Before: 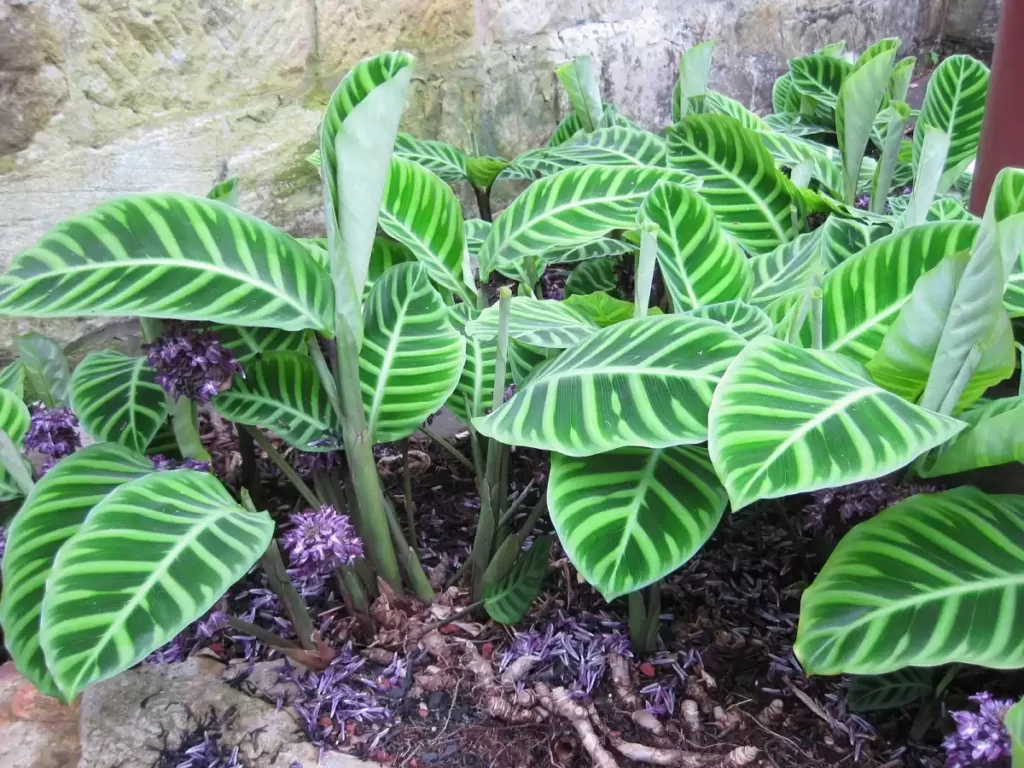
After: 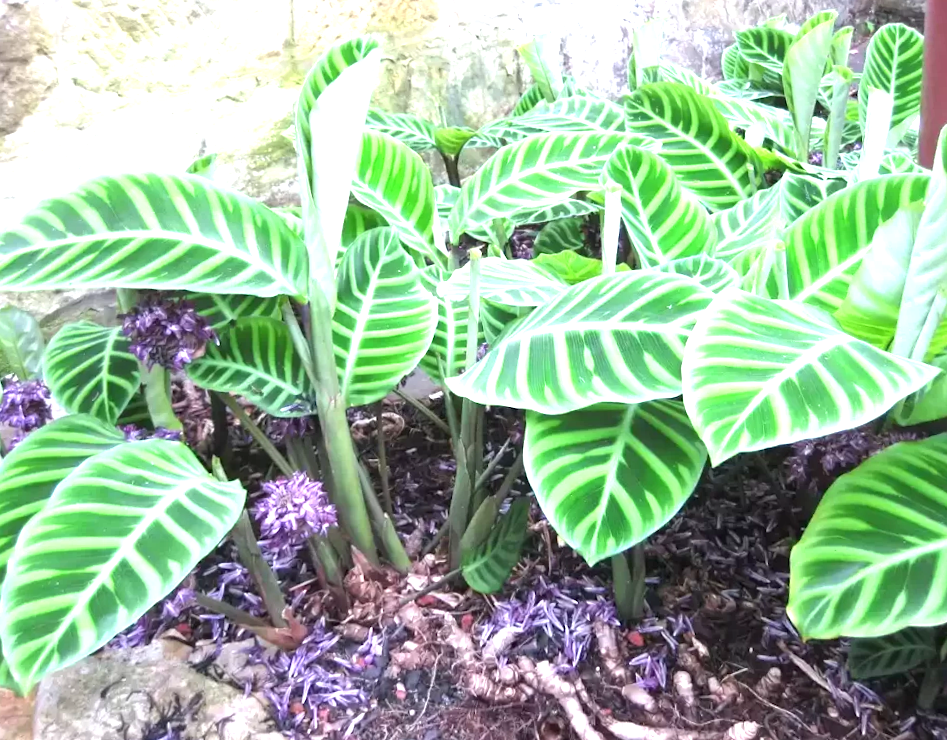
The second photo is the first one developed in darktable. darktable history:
rotate and perspective: rotation -1.68°, lens shift (vertical) -0.146, crop left 0.049, crop right 0.912, crop top 0.032, crop bottom 0.96
exposure: black level correction 0, exposure 1.2 EV, compensate highlight preservation false
